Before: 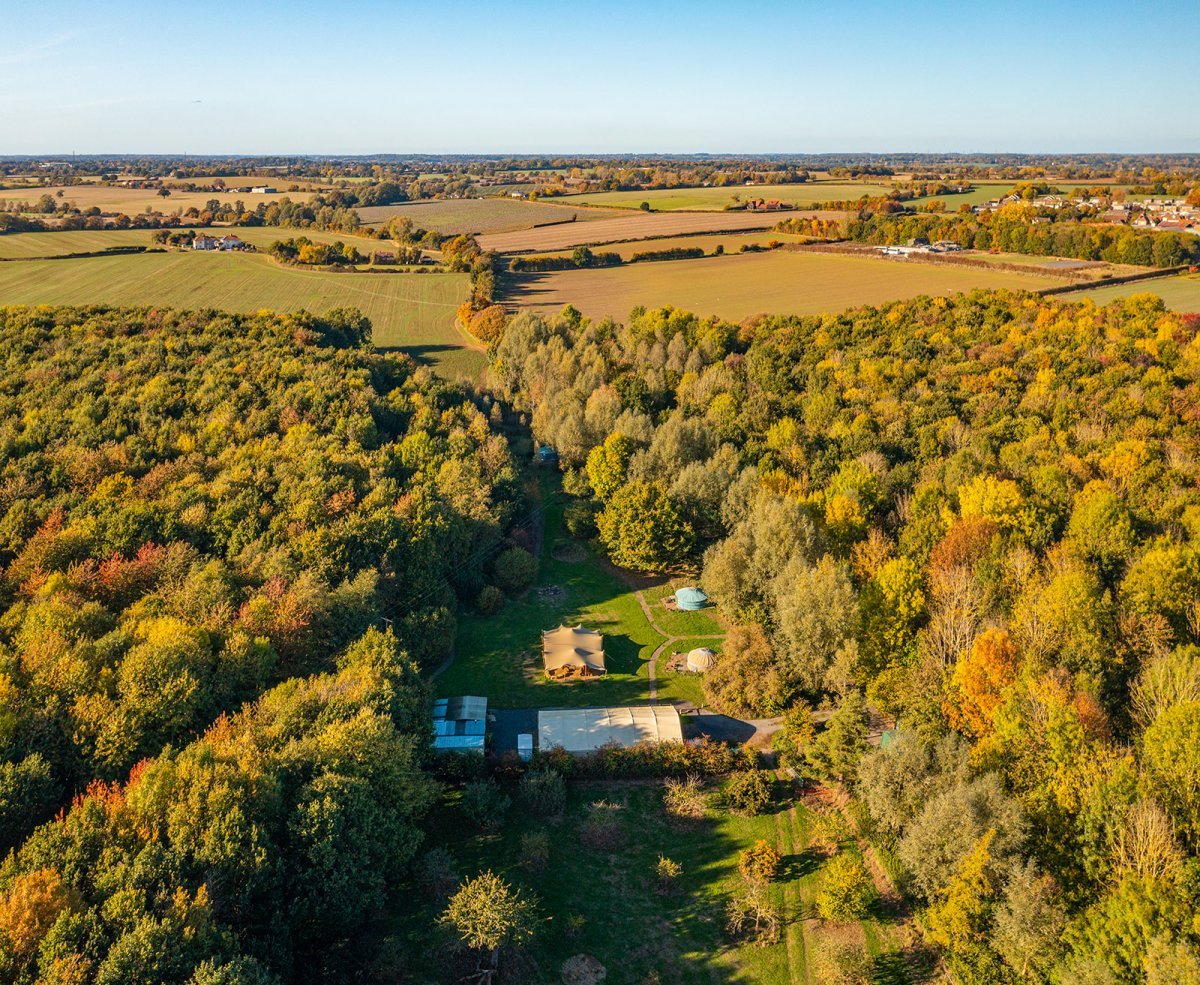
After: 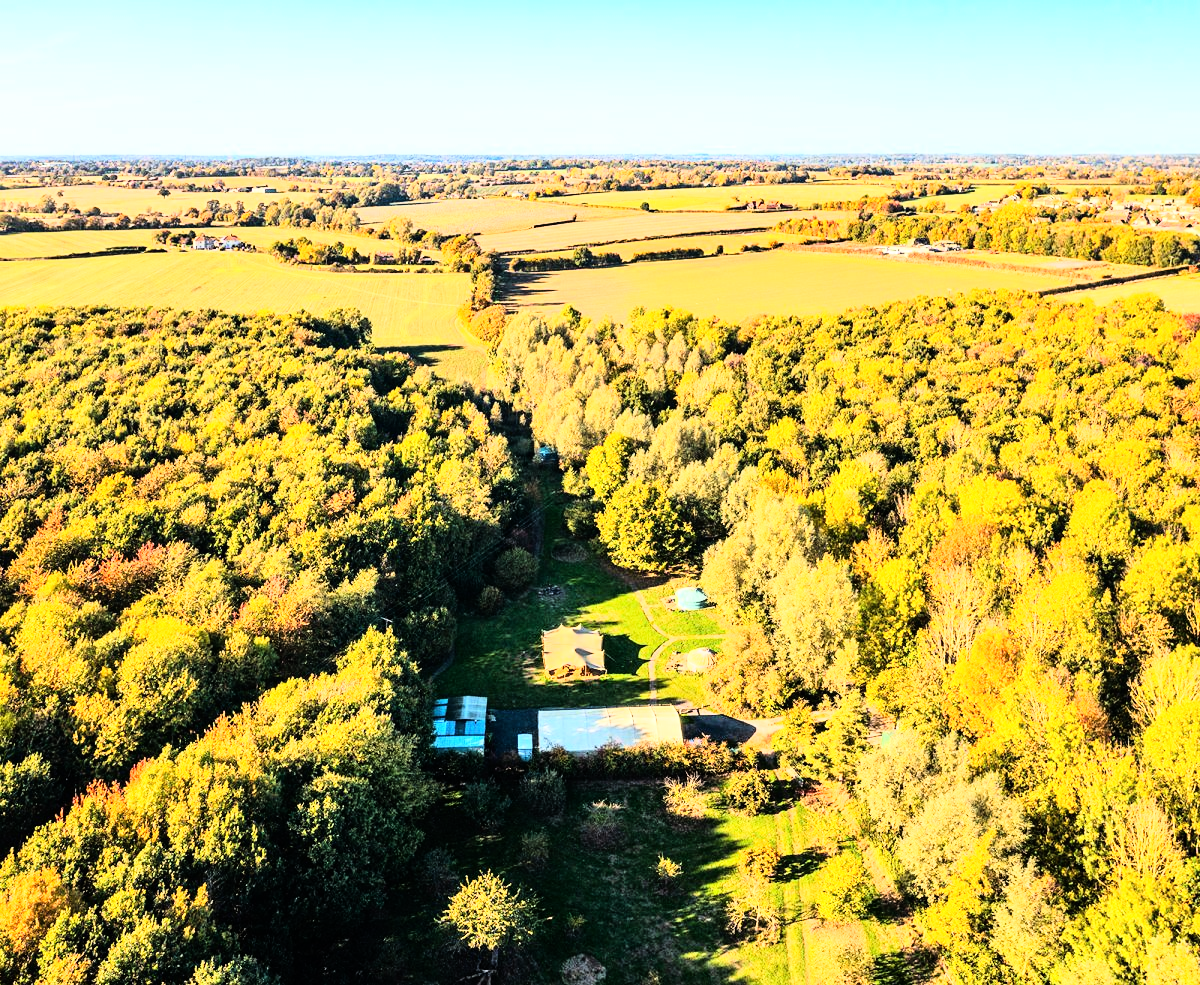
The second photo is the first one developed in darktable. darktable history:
rgb curve: curves: ch0 [(0, 0) (0.21, 0.15) (0.24, 0.21) (0.5, 0.75) (0.75, 0.96) (0.89, 0.99) (1, 1)]; ch1 [(0, 0.02) (0.21, 0.13) (0.25, 0.2) (0.5, 0.67) (0.75, 0.9) (0.89, 0.97) (1, 1)]; ch2 [(0, 0.02) (0.21, 0.13) (0.25, 0.2) (0.5, 0.67) (0.75, 0.9) (0.89, 0.97) (1, 1)], compensate middle gray true
exposure: black level correction 0, exposure 0.5 EV, compensate highlight preservation false
